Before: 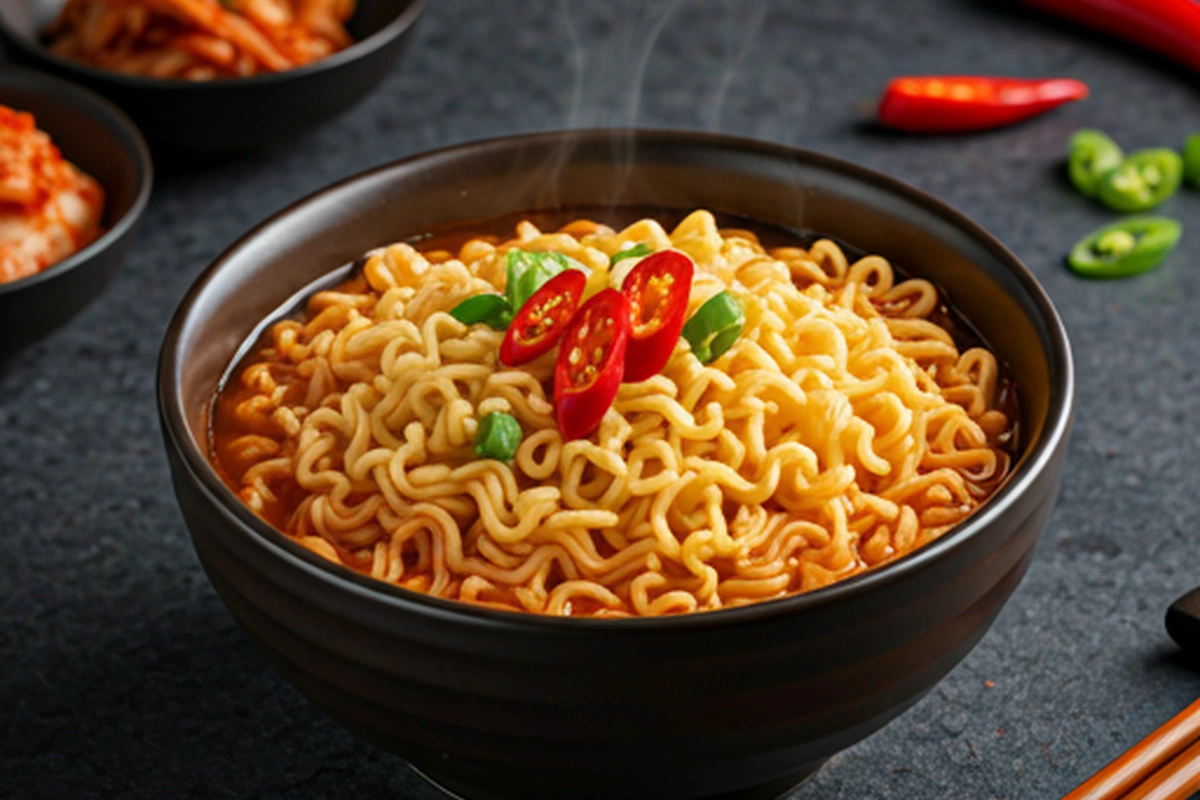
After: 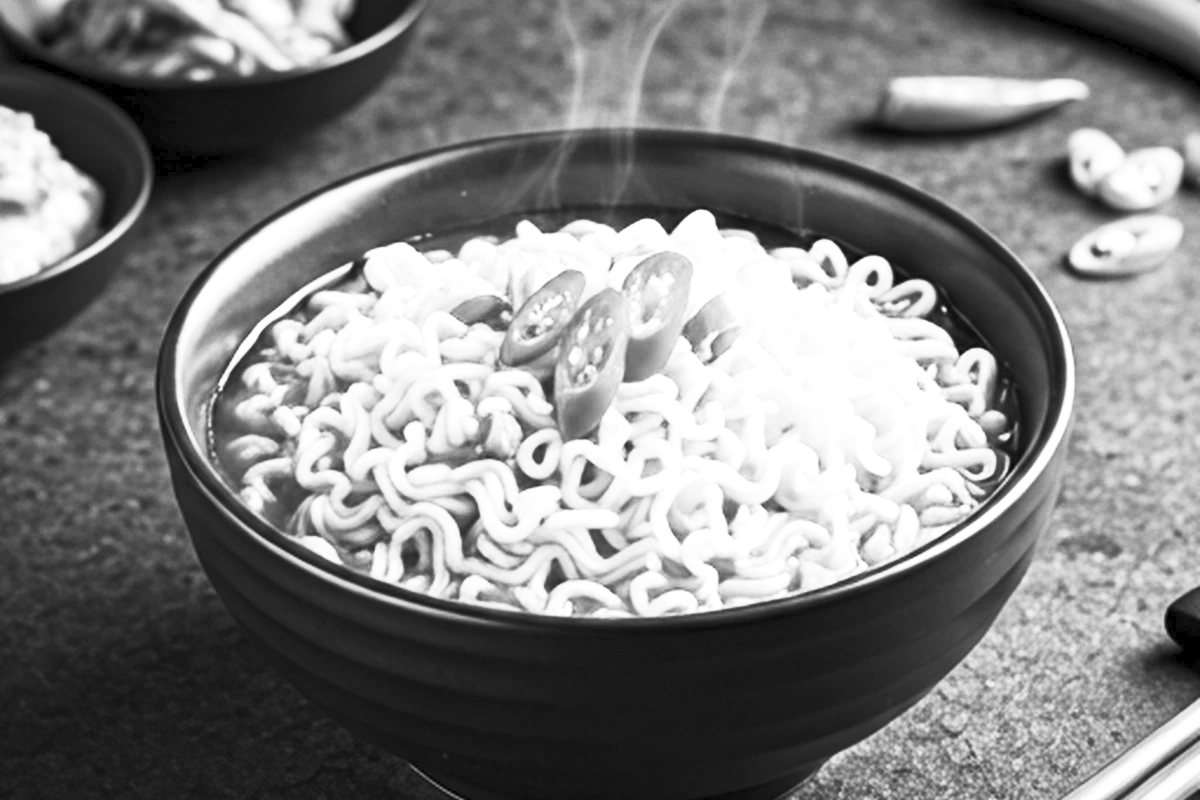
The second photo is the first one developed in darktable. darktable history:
exposure: exposure 0.943 EV, compensate highlight preservation false
tone equalizer: on, module defaults
contrast brightness saturation: contrast 0.53, brightness 0.47, saturation -1
